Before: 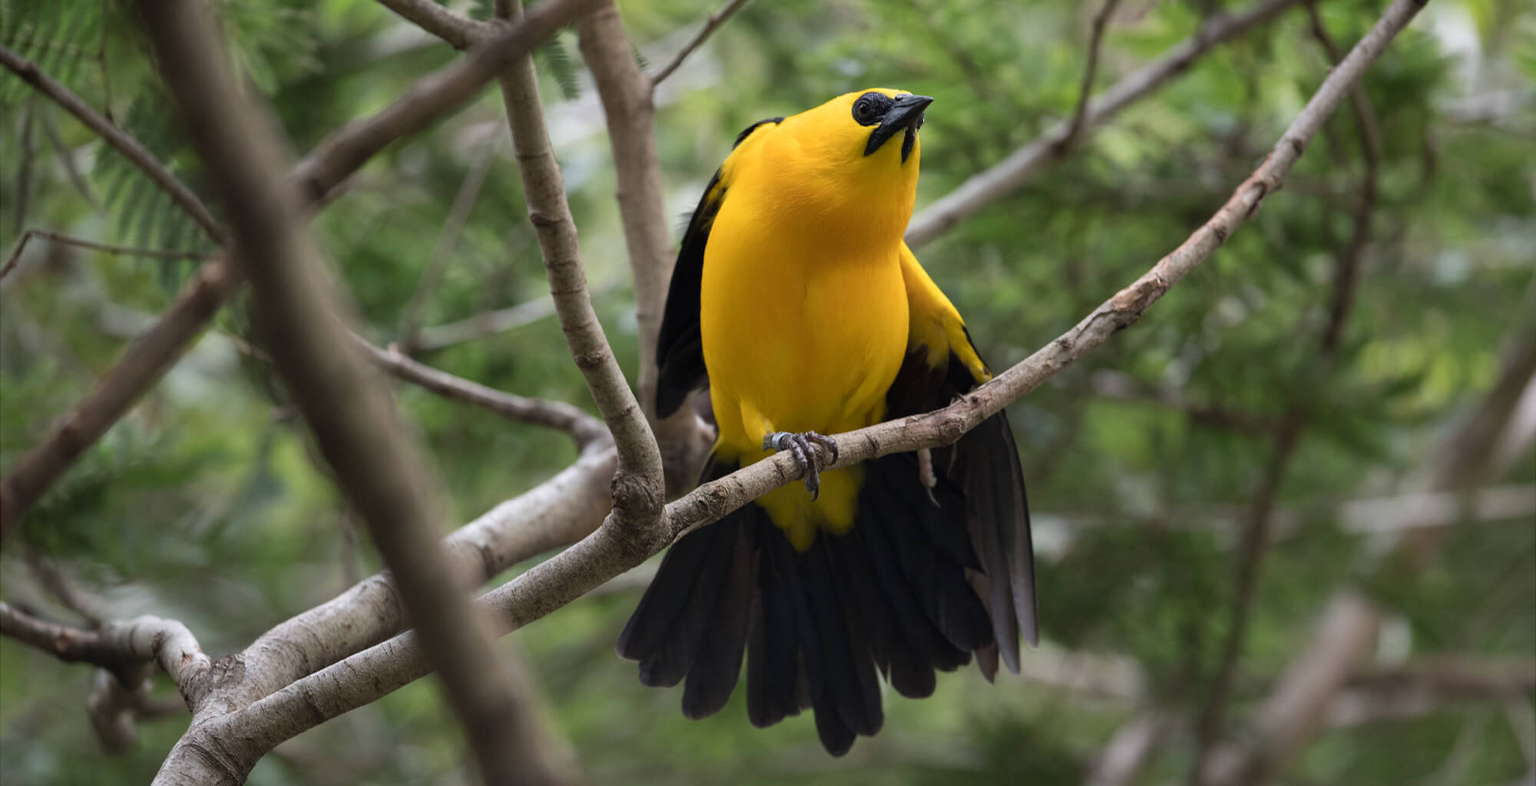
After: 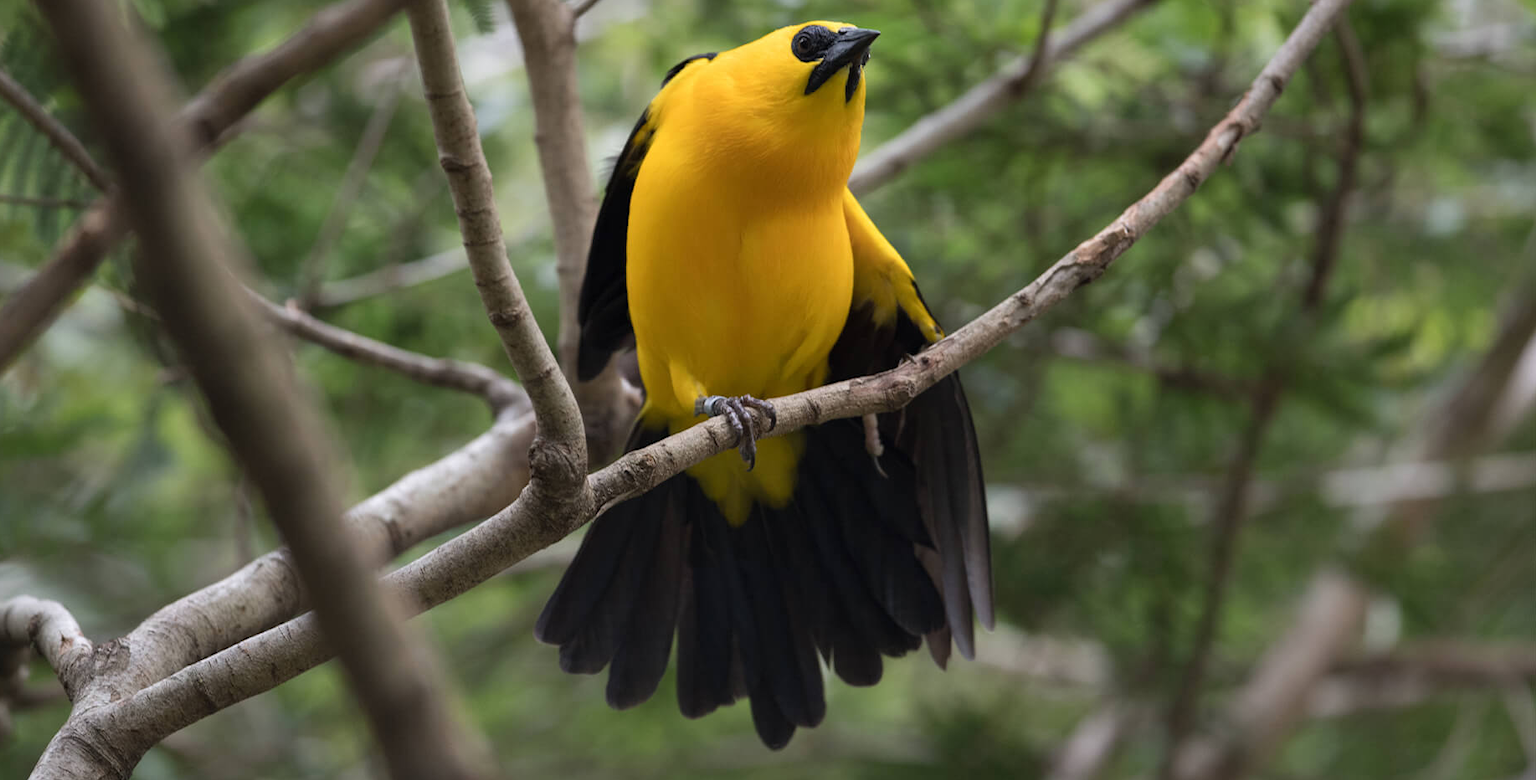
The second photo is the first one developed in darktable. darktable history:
crop and rotate: left 8.219%, top 8.876%
levels: white 99.91%
